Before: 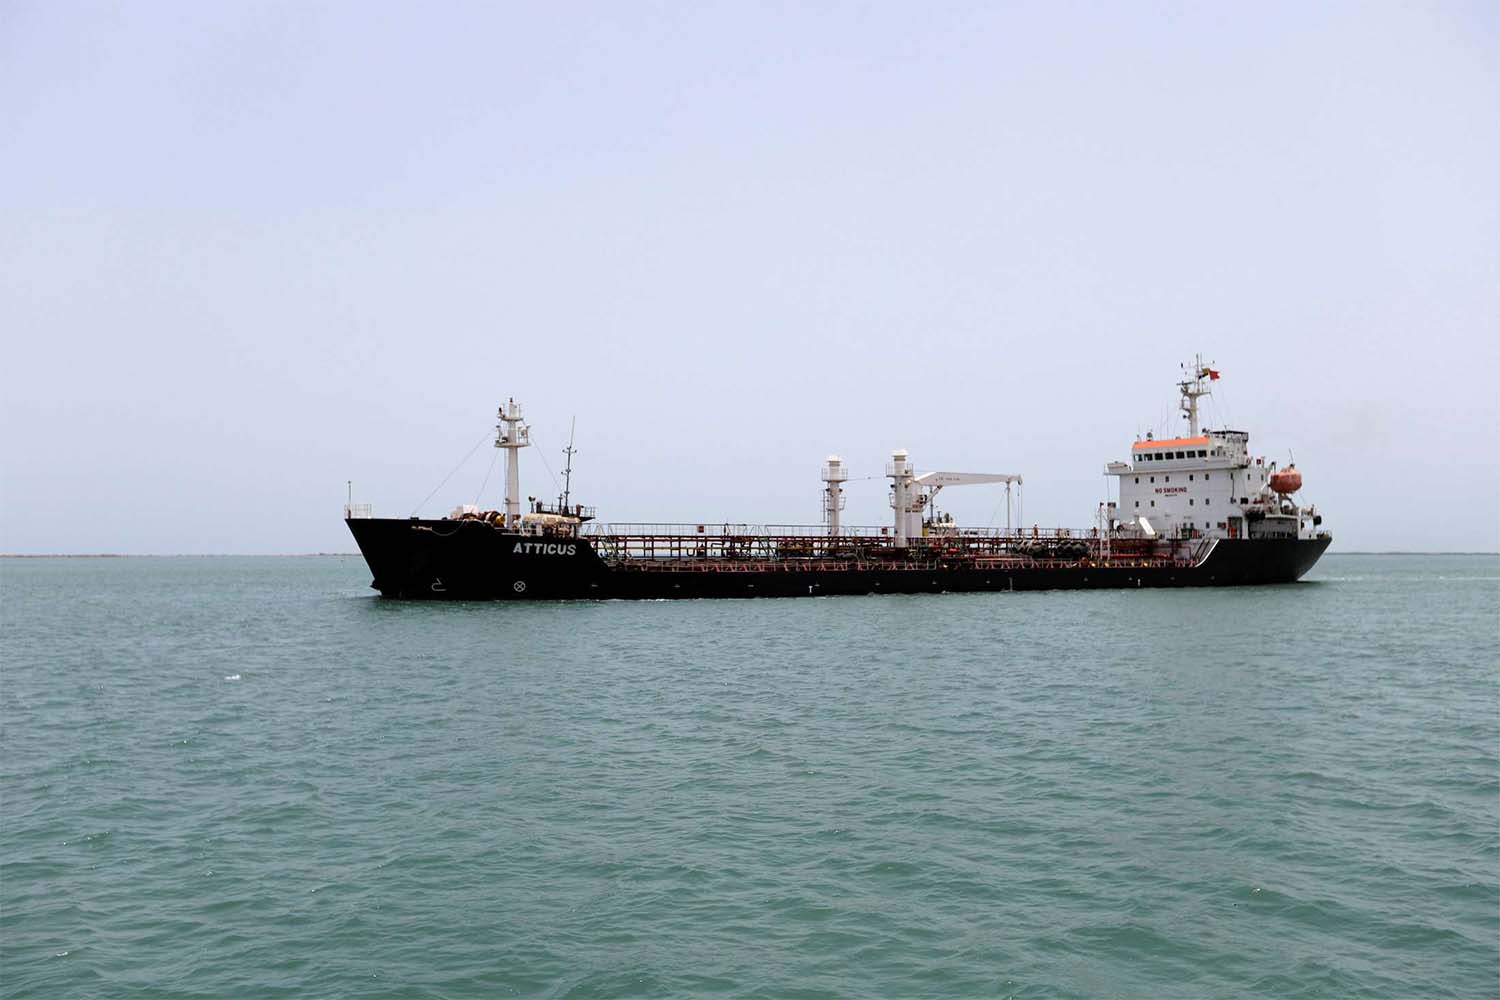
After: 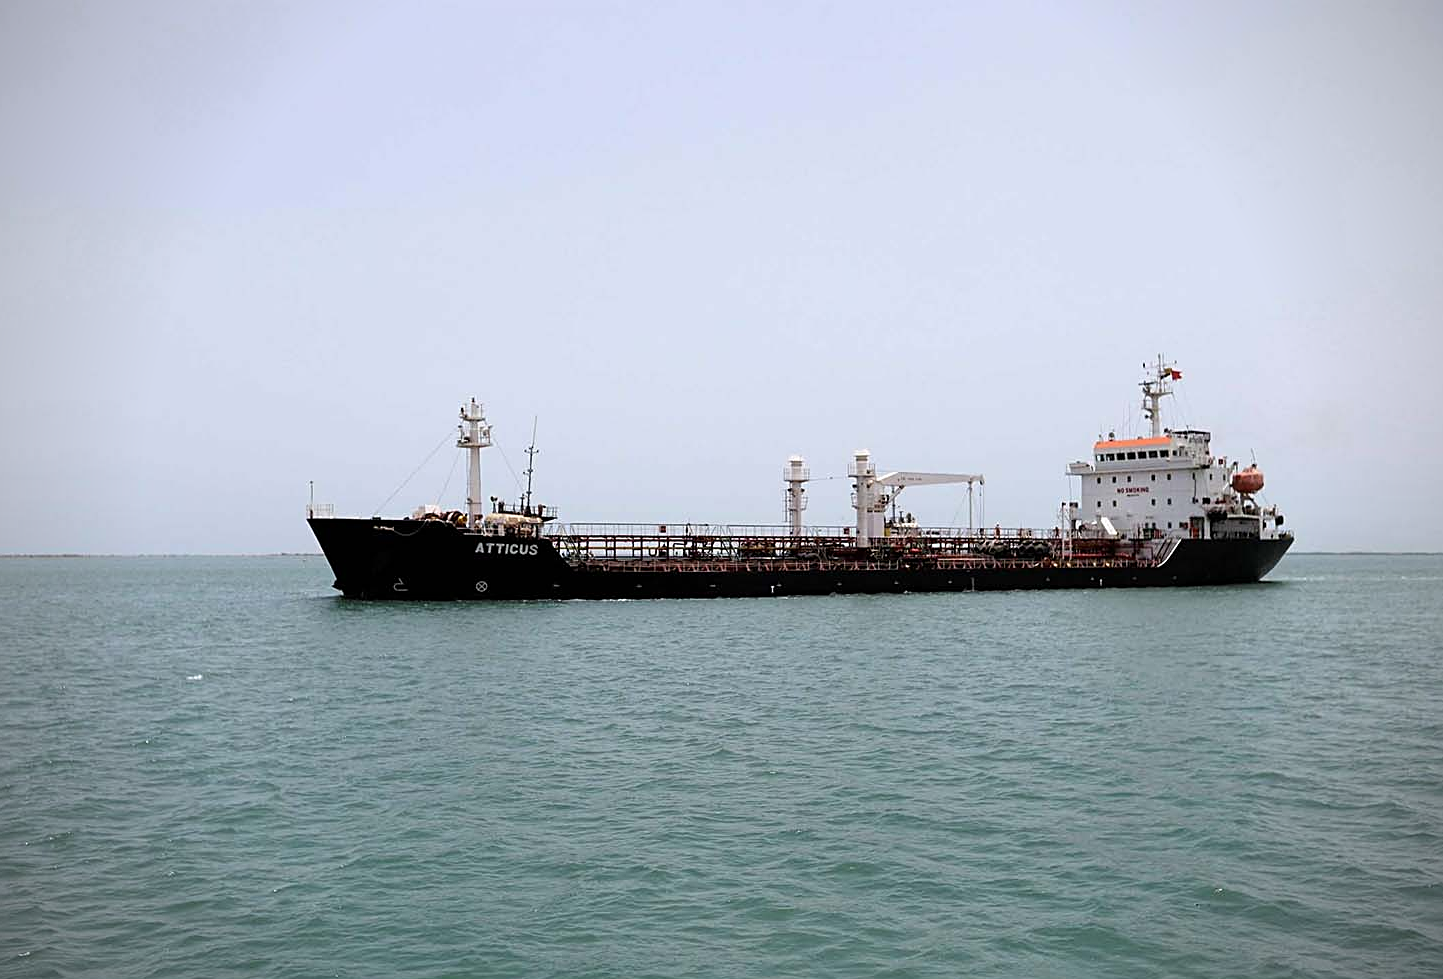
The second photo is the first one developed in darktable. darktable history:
vignetting: on, module defaults
crop and rotate: left 2.563%, right 1.18%, bottom 2.033%
sharpen: on, module defaults
